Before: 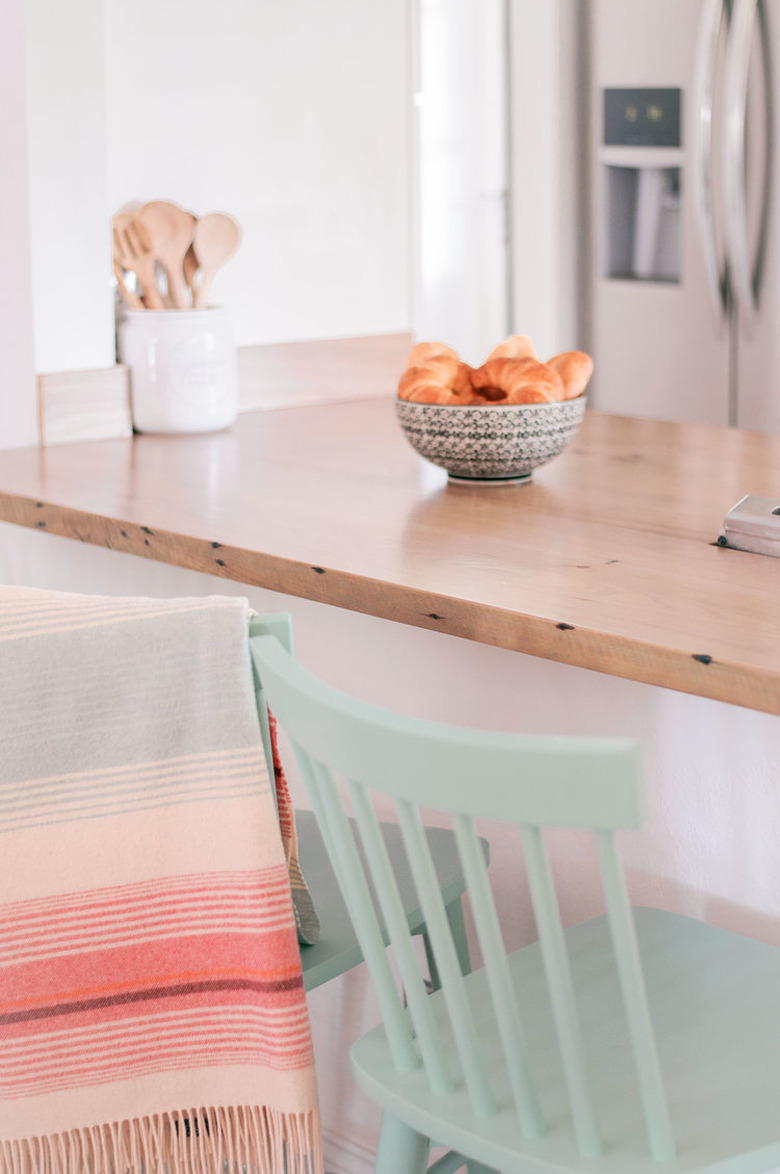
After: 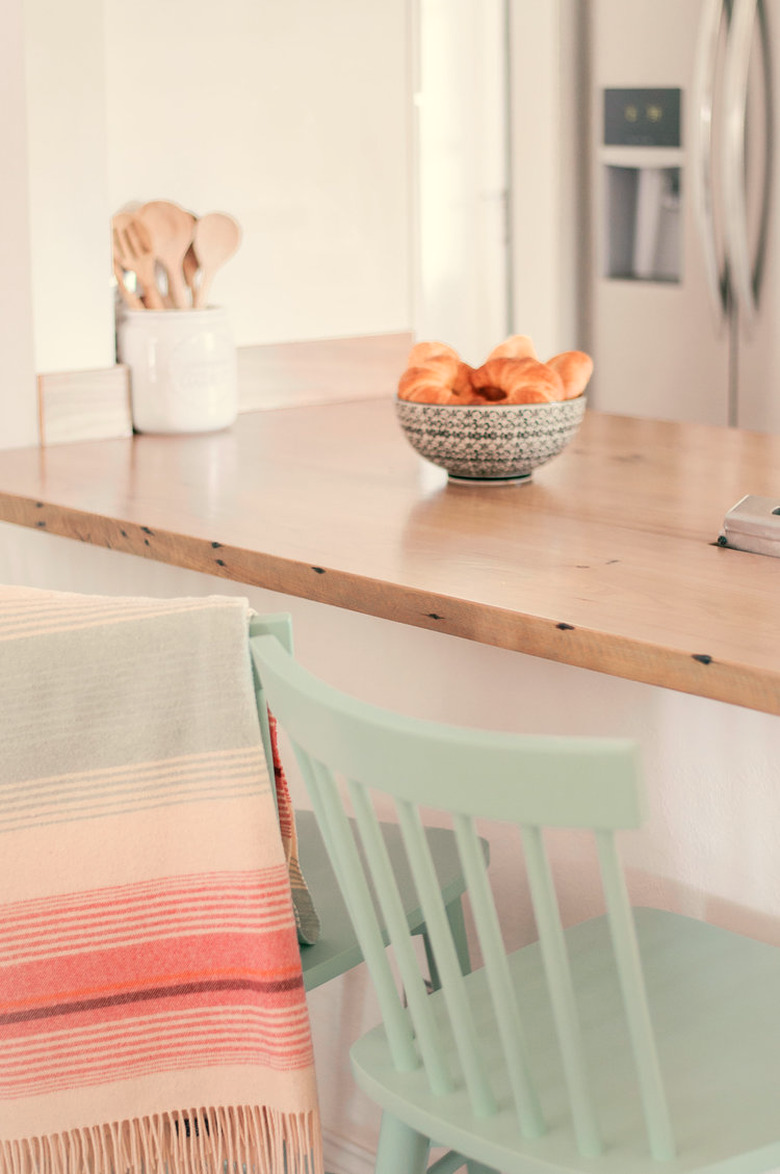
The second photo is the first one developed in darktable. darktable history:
white balance: red 1.029, blue 0.92
exposure: compensate highlight preservation false
